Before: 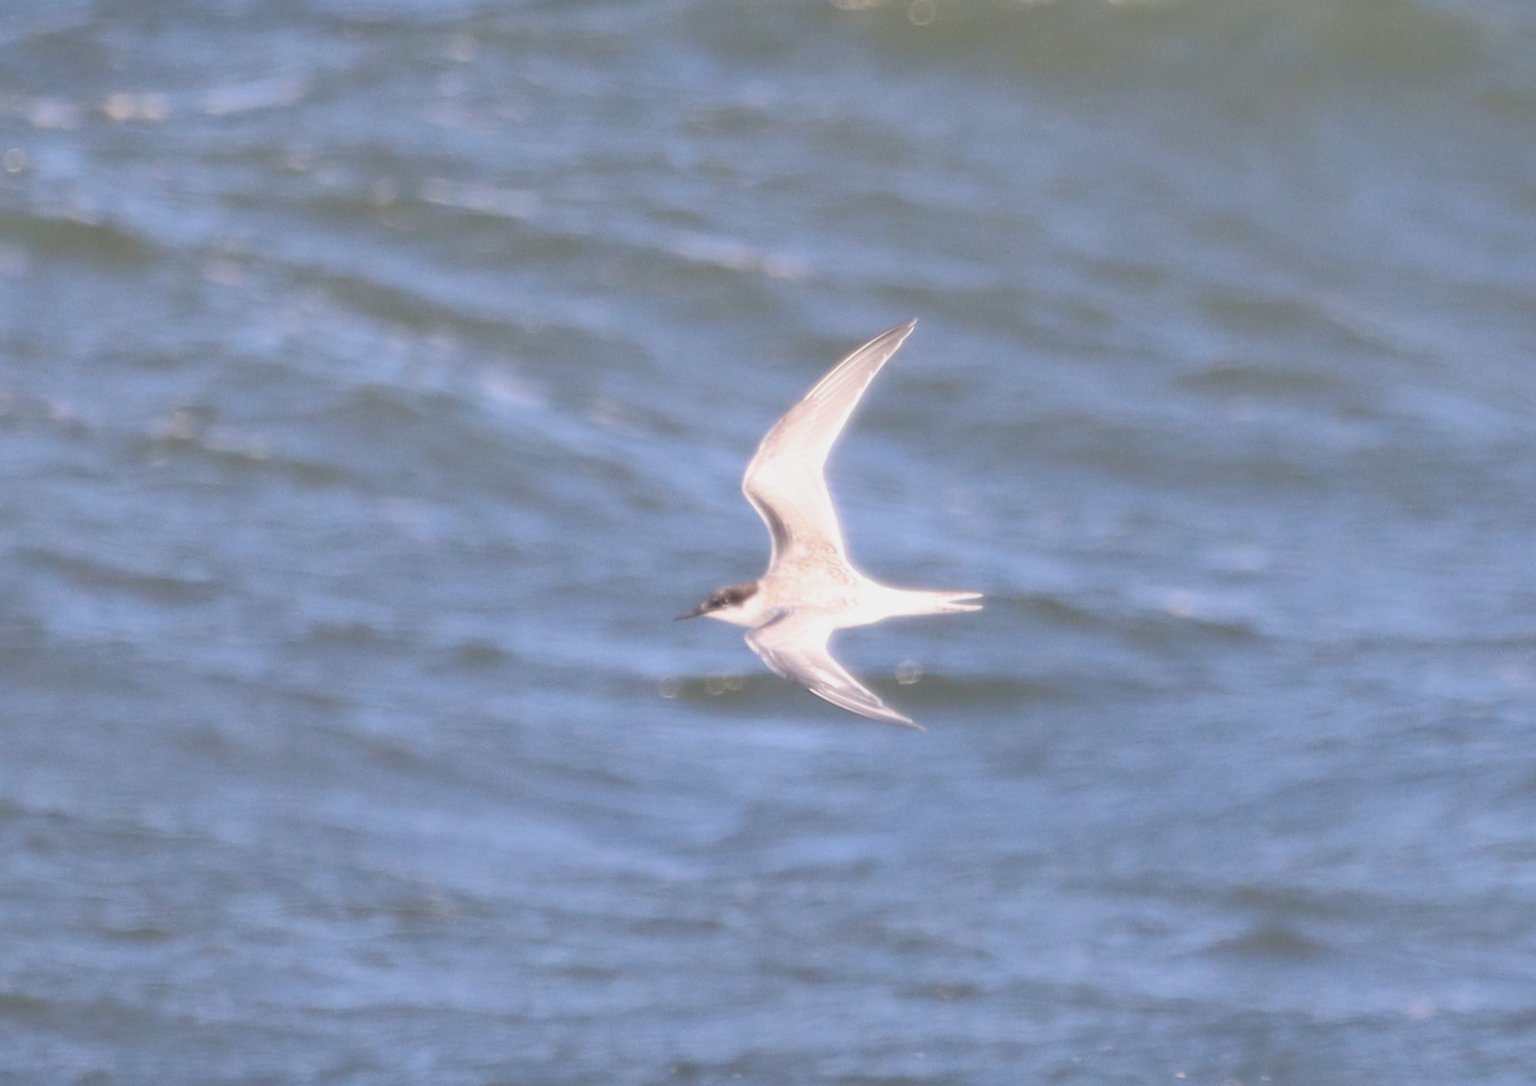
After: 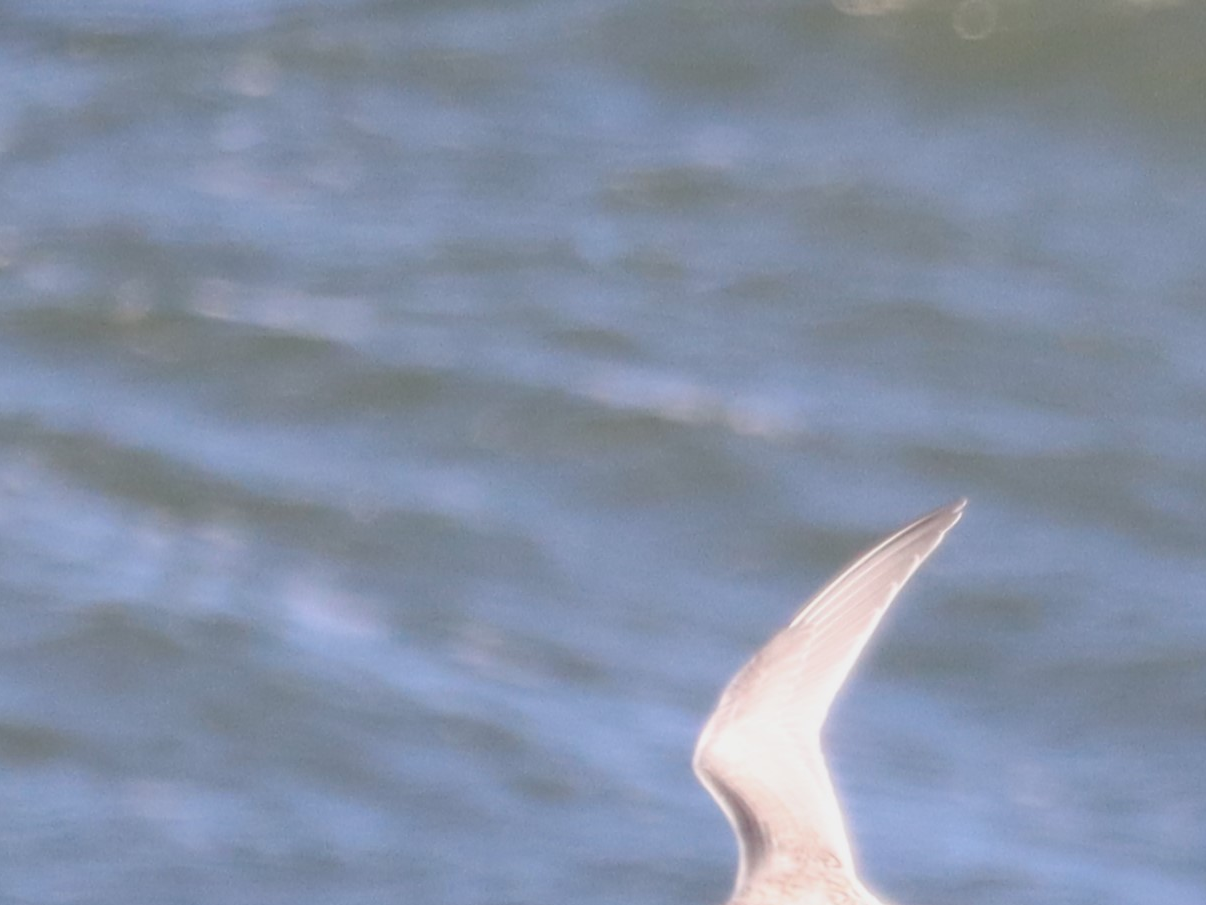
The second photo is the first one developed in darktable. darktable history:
crop: left 19.543%, right 30.32%, bottom 46.629%
